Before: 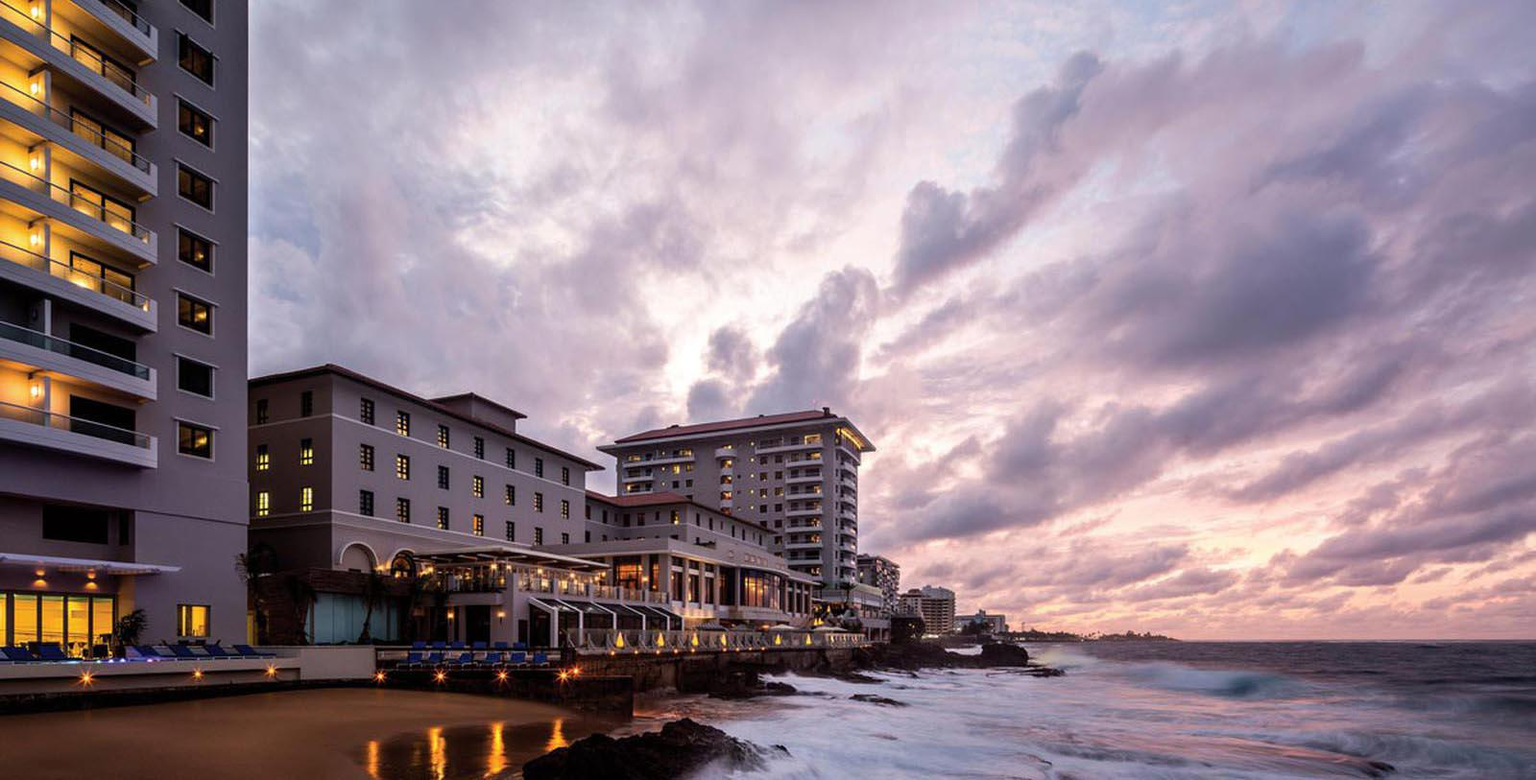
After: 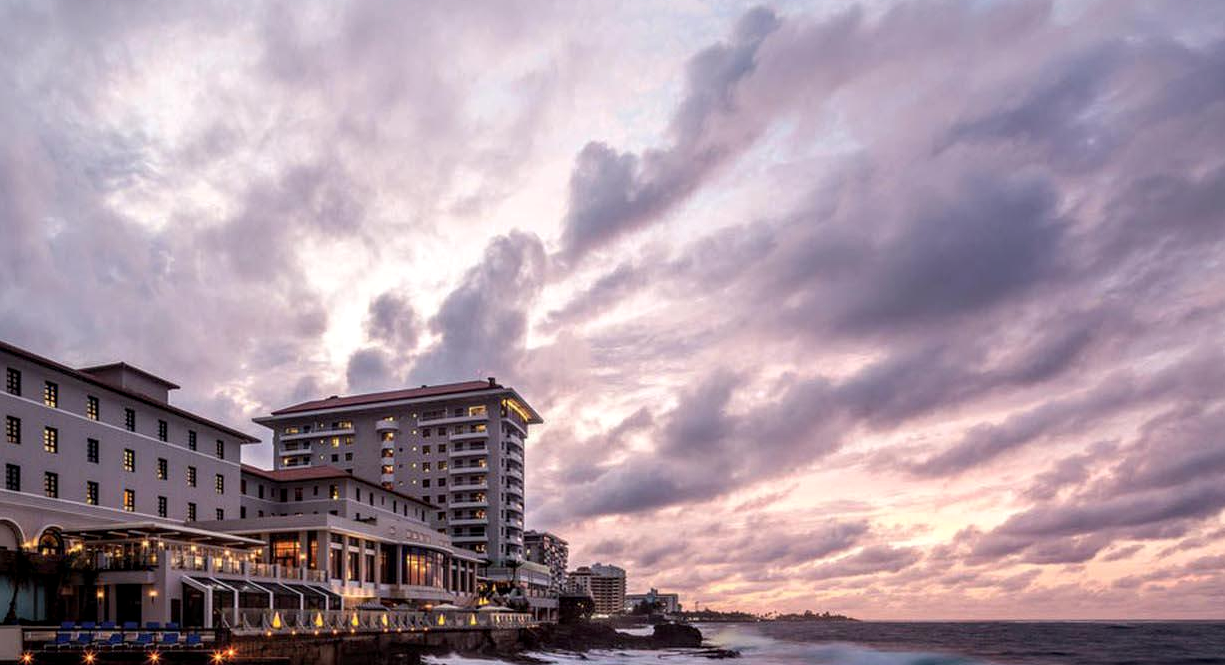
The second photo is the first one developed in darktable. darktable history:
local contrast: on, module defaults
crop: left 23.095%, top 5.827%, bottom 11.854%
